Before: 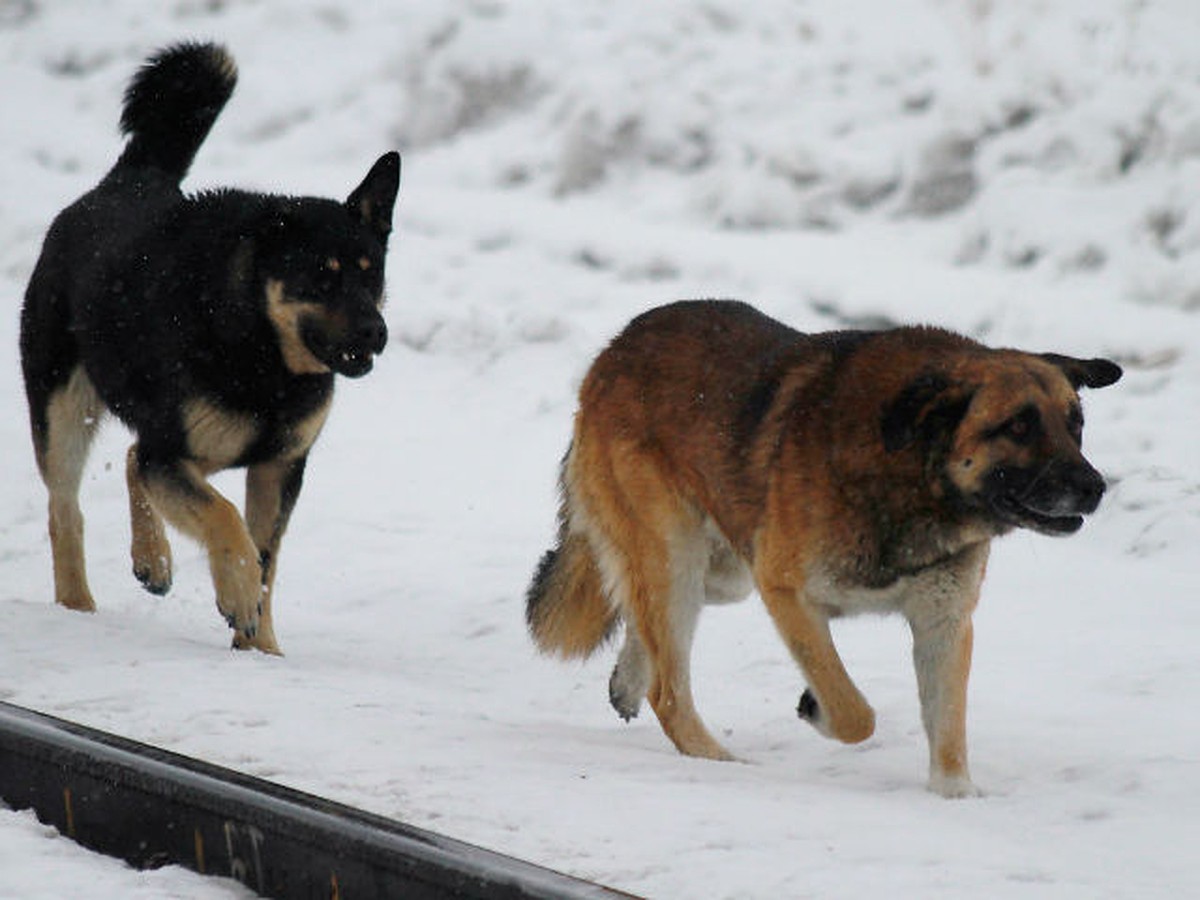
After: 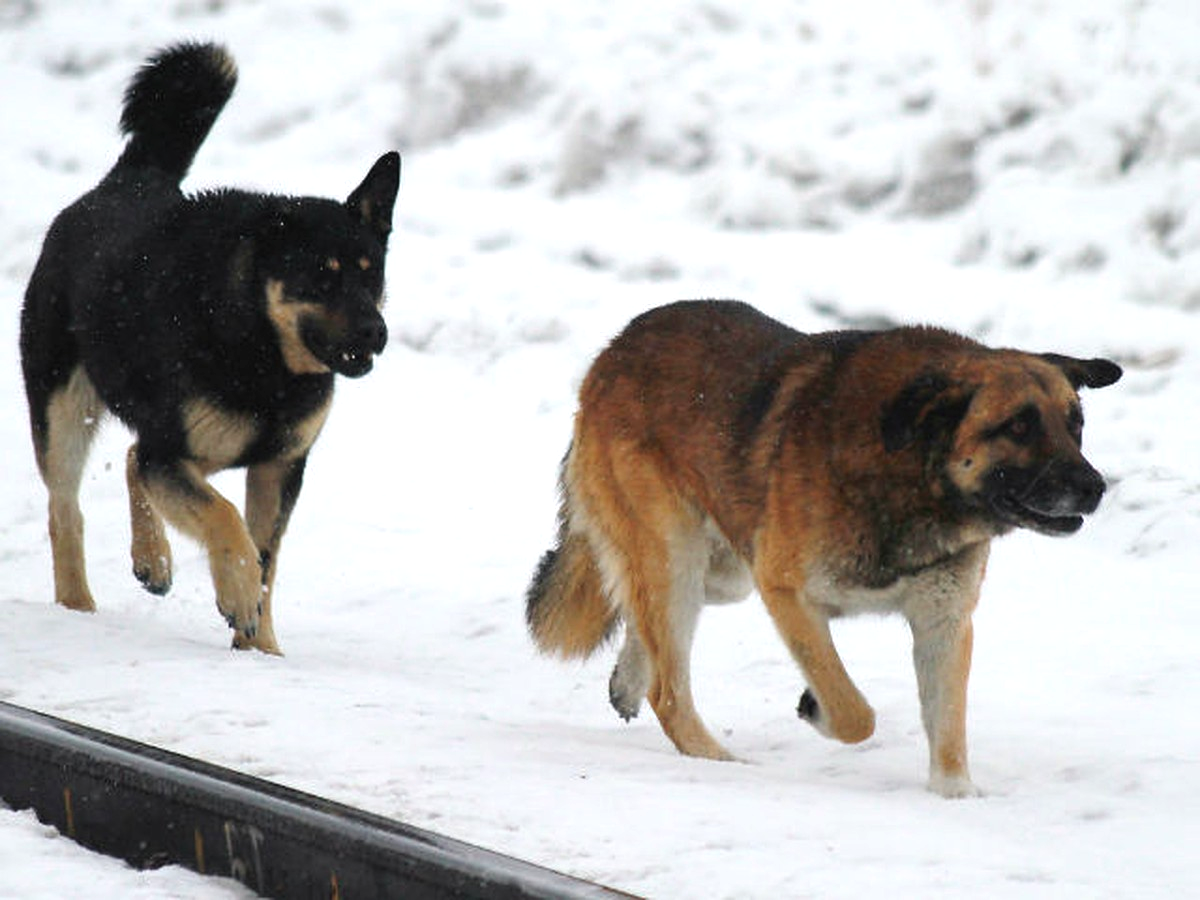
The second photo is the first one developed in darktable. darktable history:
exposure: black level correction -0.002, exposure 0.547 EV, compensate highlight preservation false
